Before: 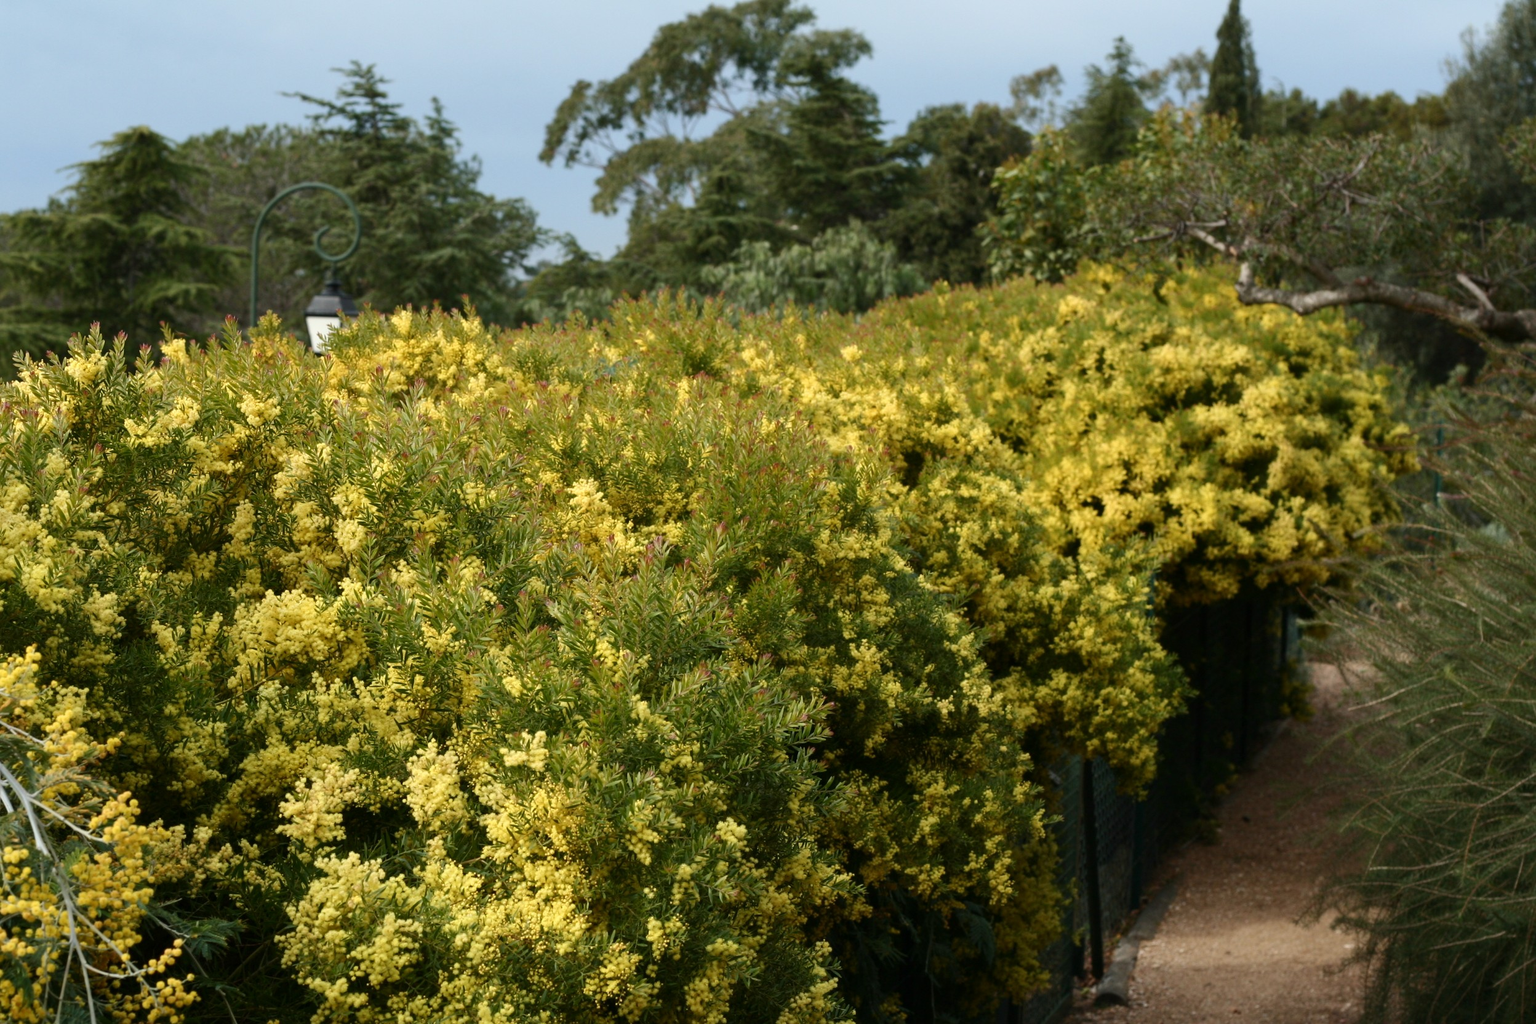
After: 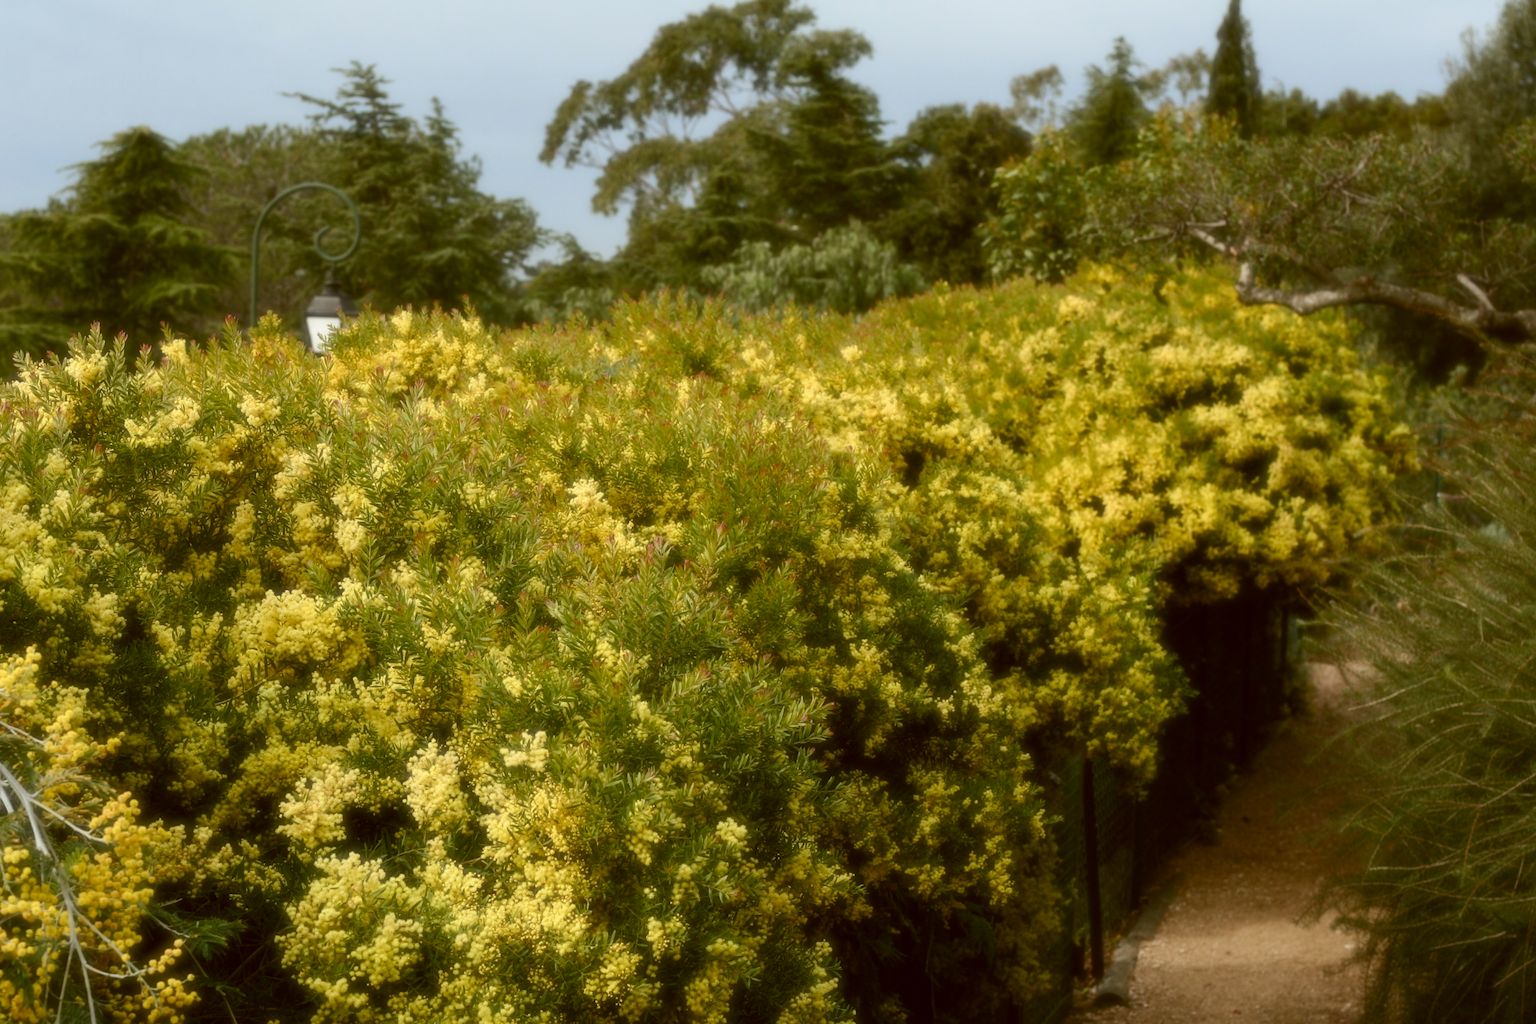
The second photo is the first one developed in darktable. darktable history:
color correction: highlights a* -0.482, highlights b* 0.161, shadows a* 4.66, shadows b* 20.72
soften: size 19.52%, mix 20.32%
